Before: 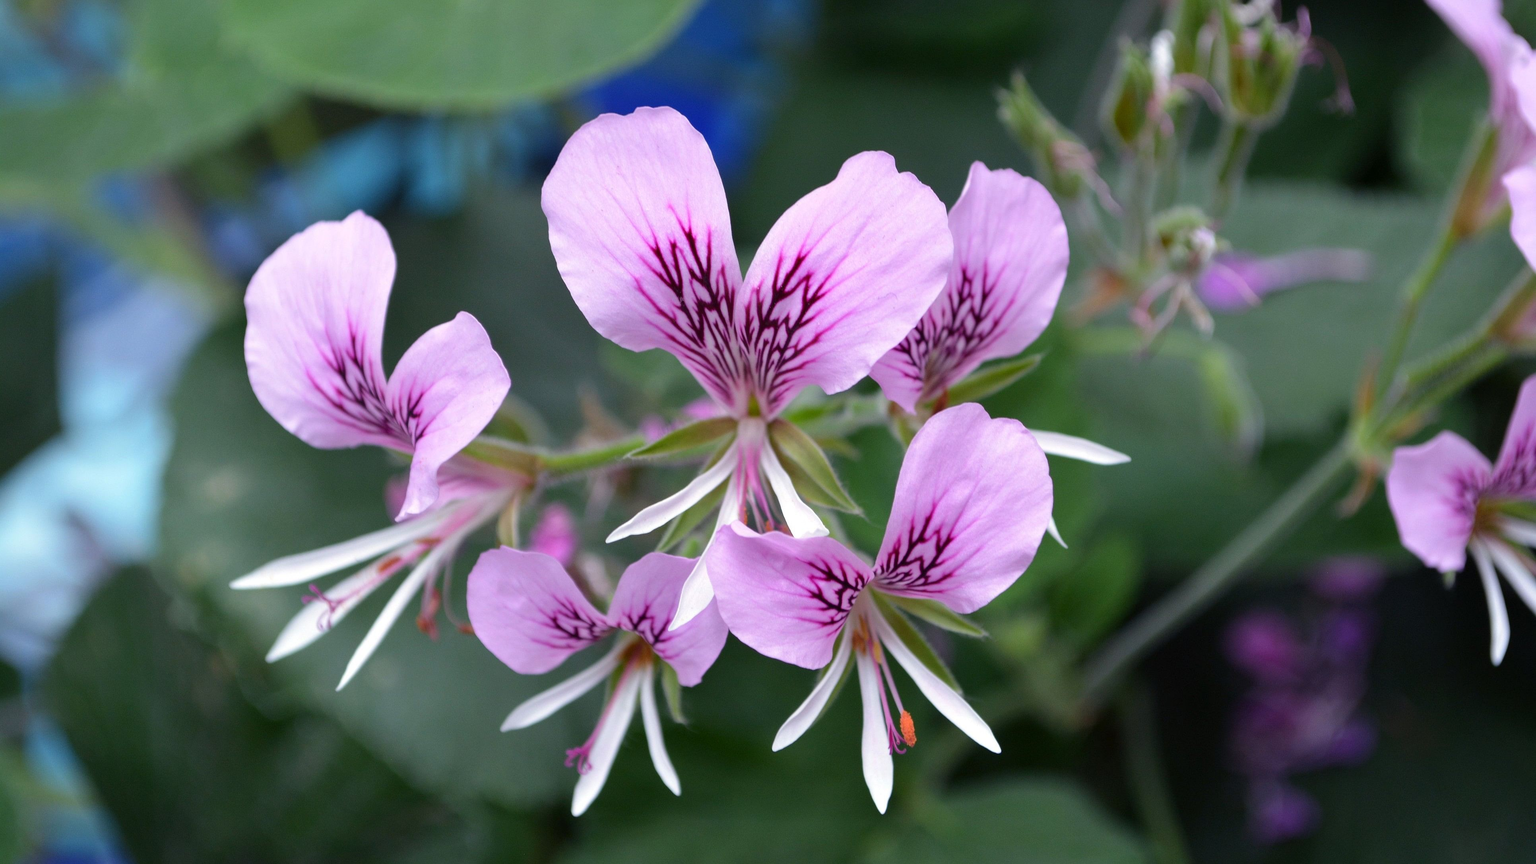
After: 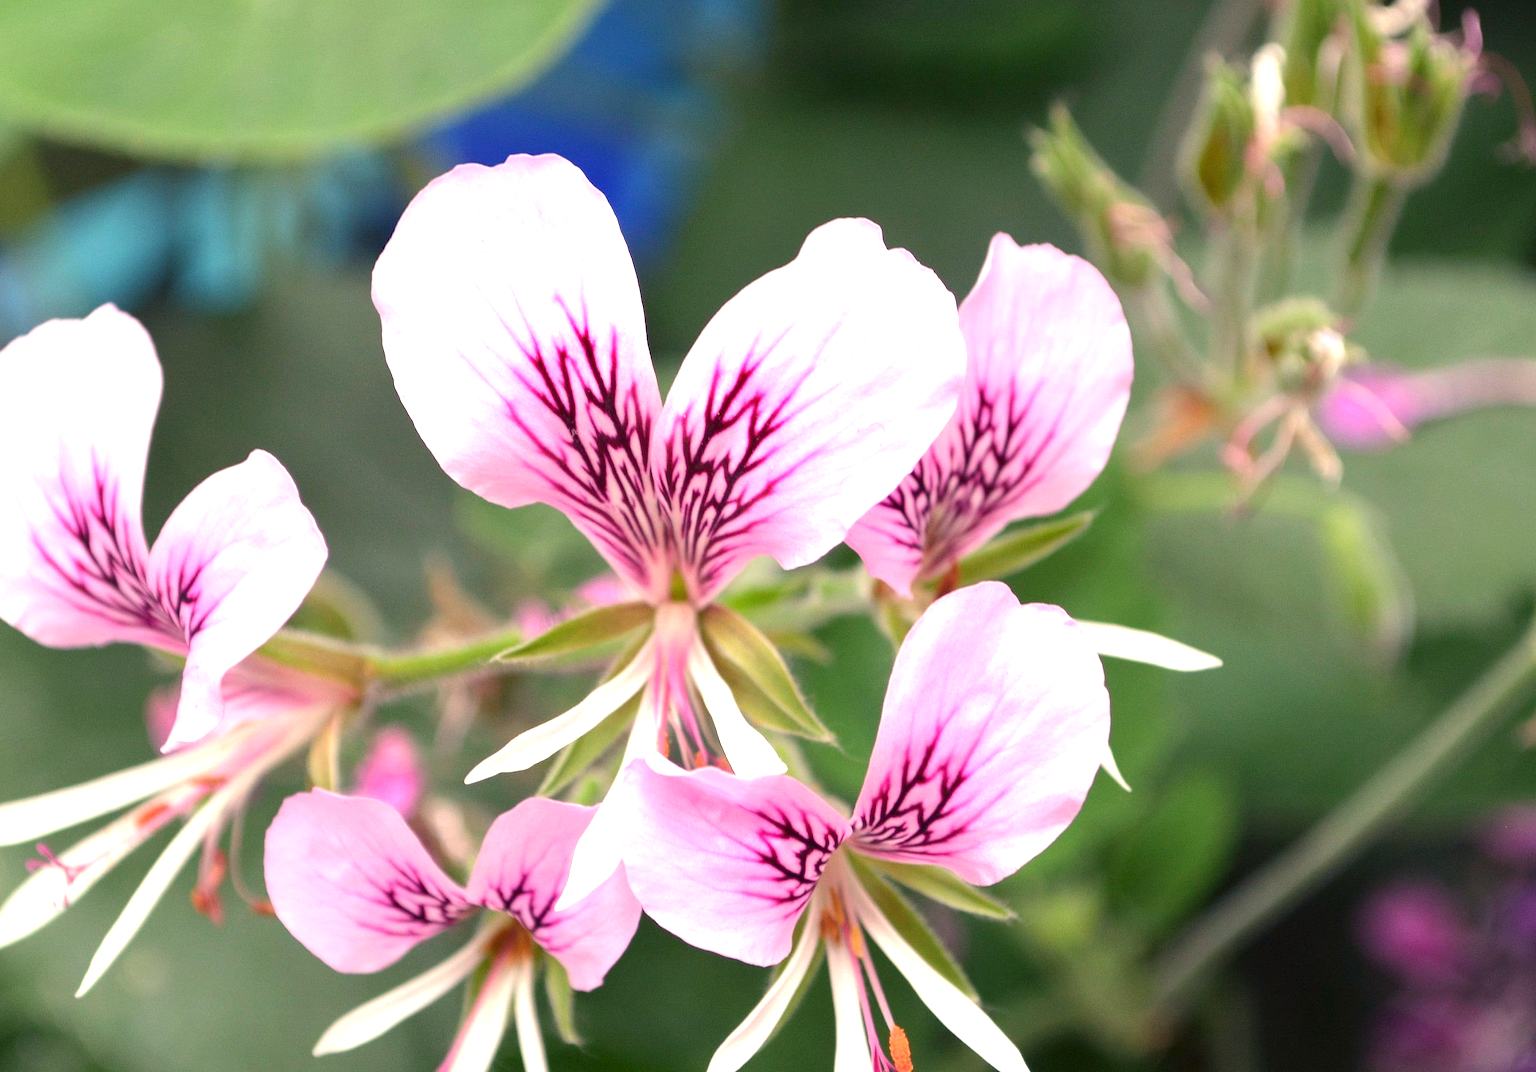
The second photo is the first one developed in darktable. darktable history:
crop: left 18.479%, right 12.2%, bottom 13.971%
local contrast: mode bilateral grid, contrast 100, coarseness 100, detail 94%, midtone range 0.2
exposure: exposure 1 EV, compensate highlight preservation false
white balance: red 1.123, blue 0.83
